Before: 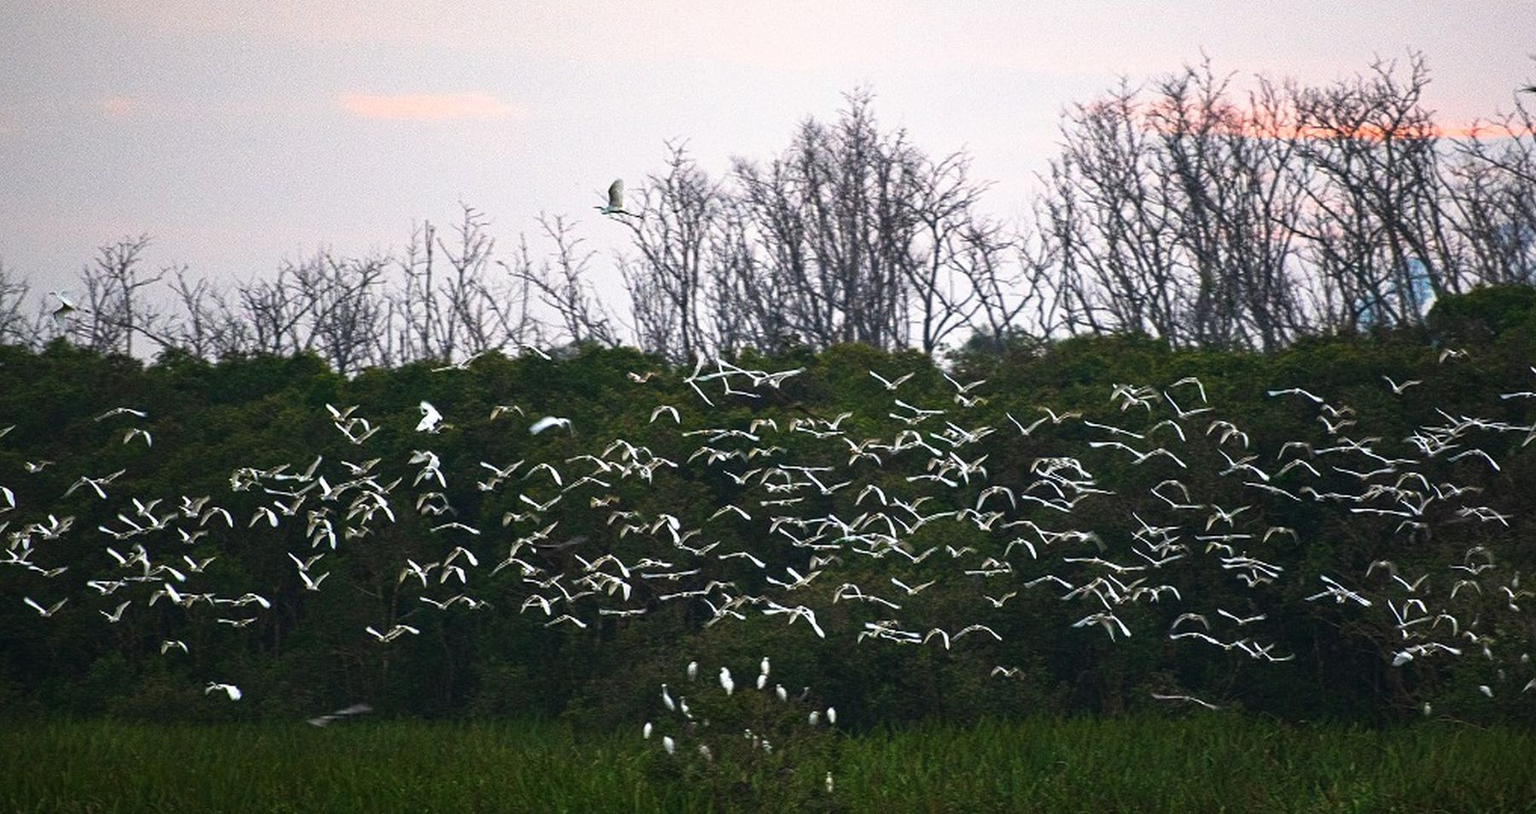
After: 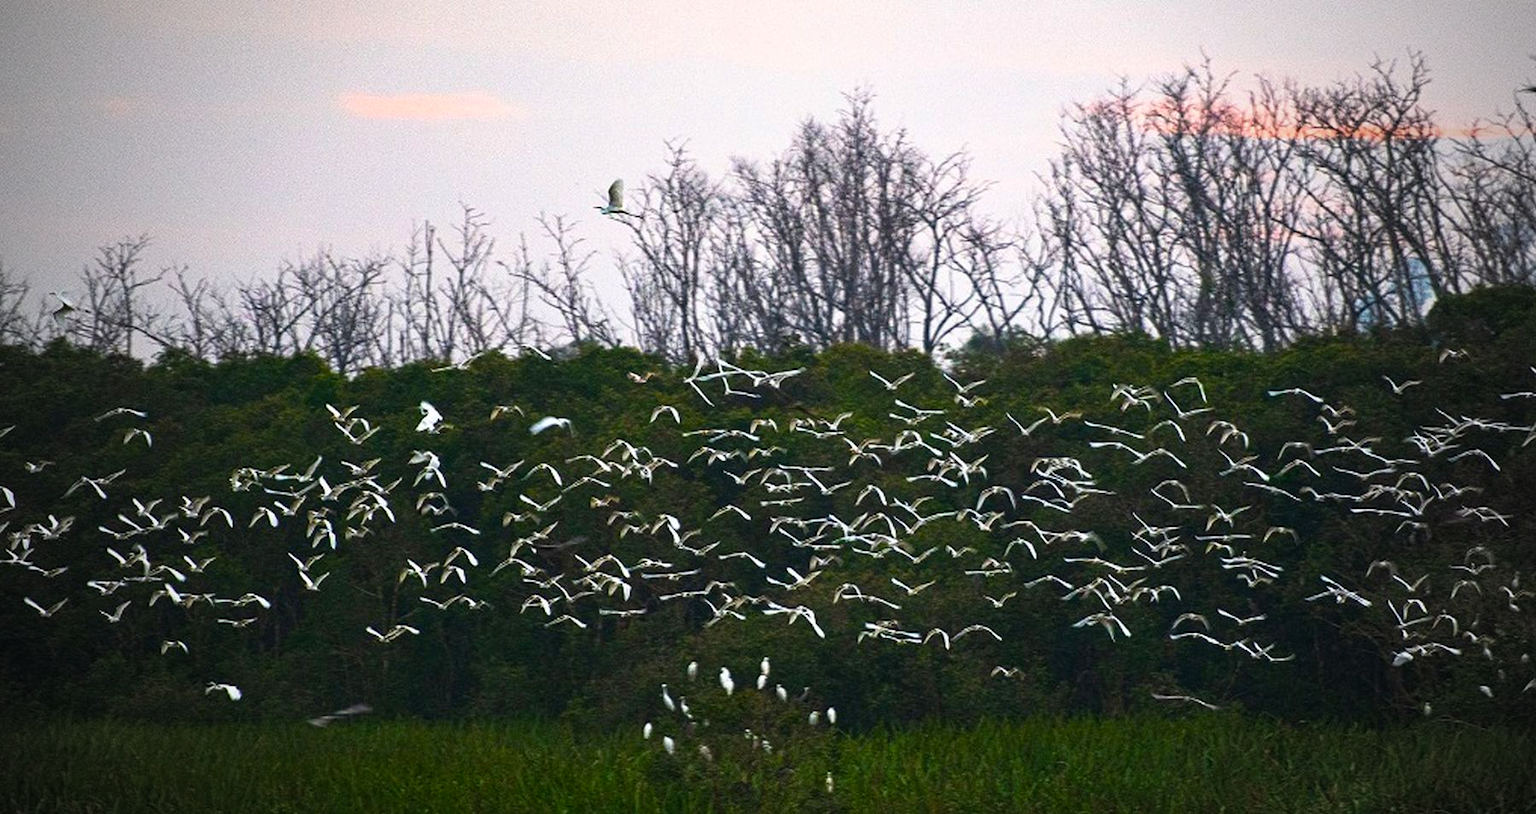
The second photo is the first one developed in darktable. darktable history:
color balance rgb: perceptual saturation grading › global saturation 20%, global vibrance 20%
vignetting: fall-off start 67.15%, brightness -0.442, saturation -0.691, width/height ratio 1.011, unbound false
